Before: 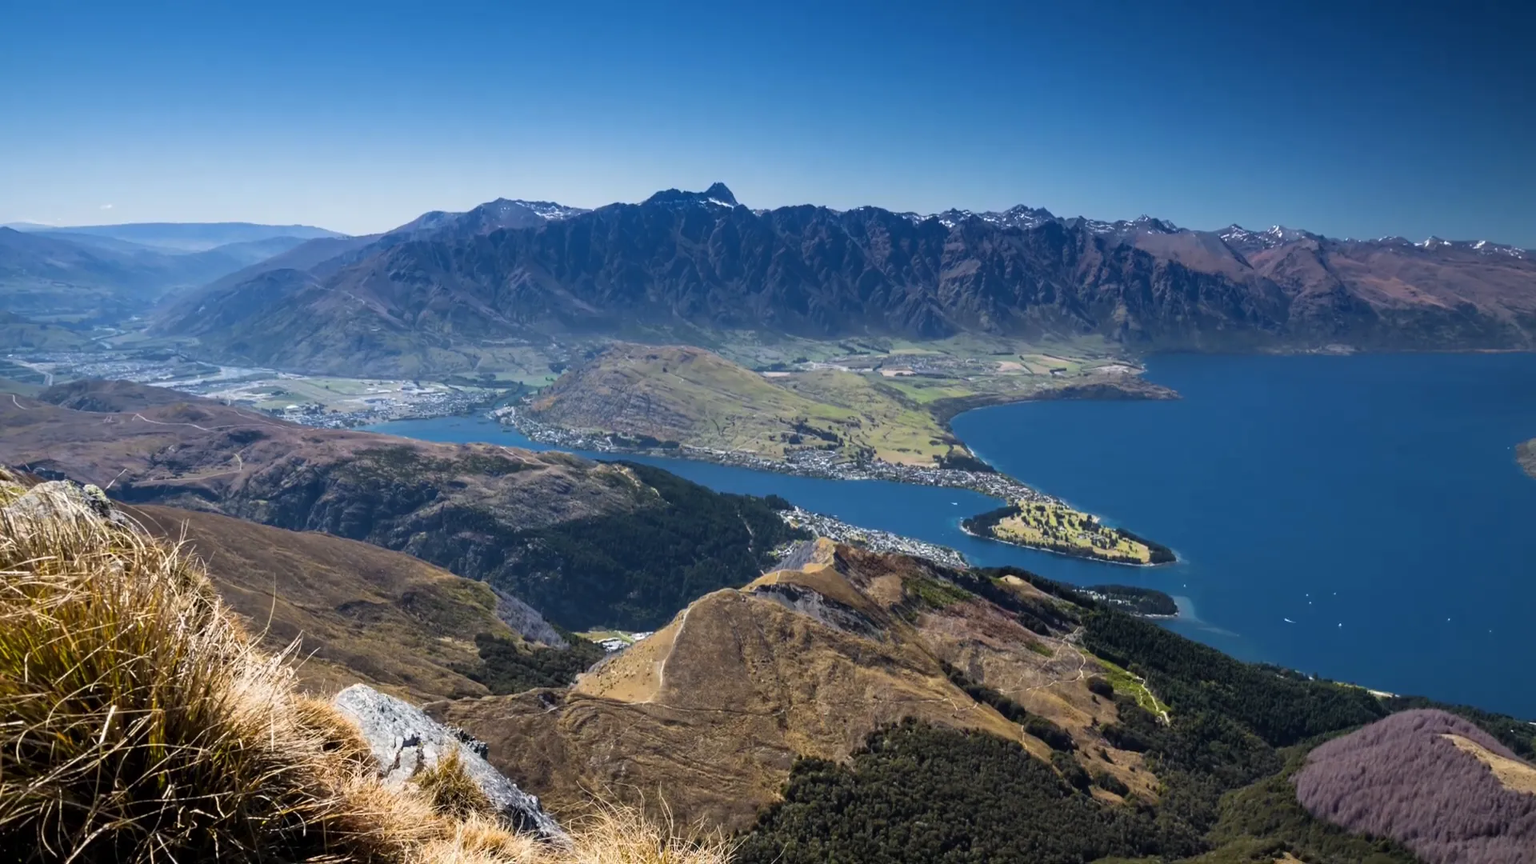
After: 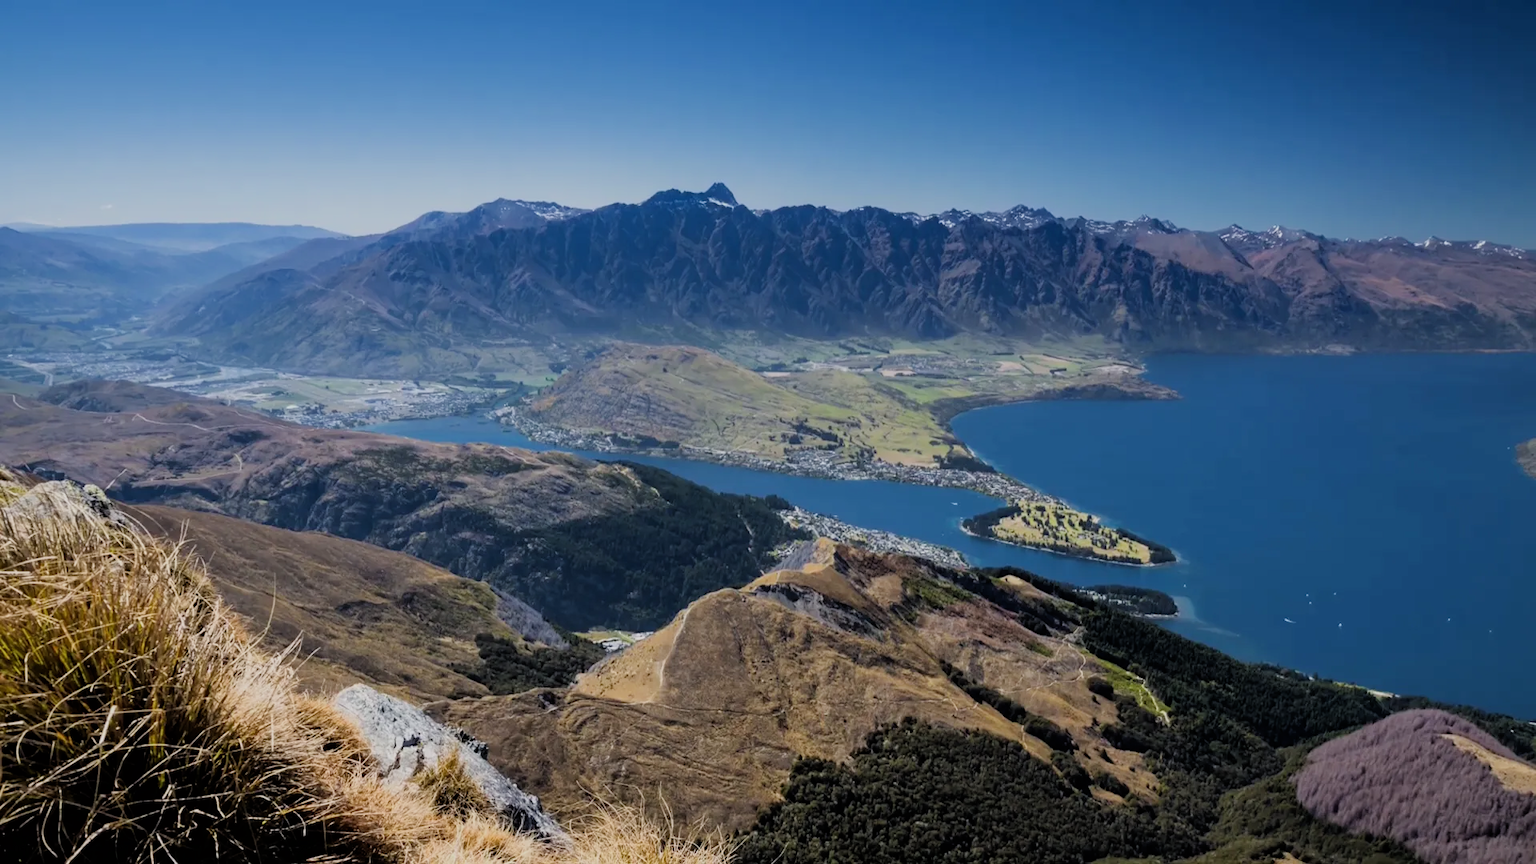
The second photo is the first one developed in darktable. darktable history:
filmic rgb: black relative exposure -7.78 EV, white relative exposure 4.44 EV, hardness 3.76, latitude 37.28%, contrast 0.972, highlights saturation mix 9.18%, shadows ↔ highlights balance 4.77%
